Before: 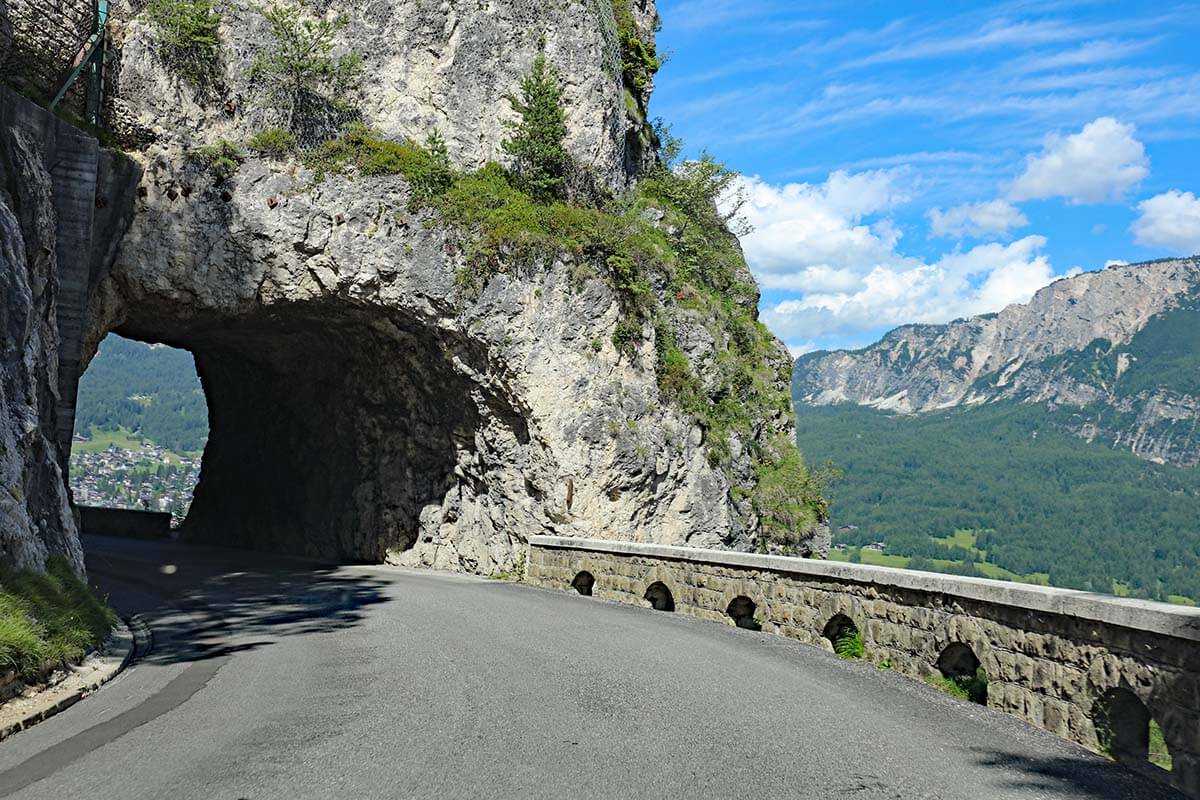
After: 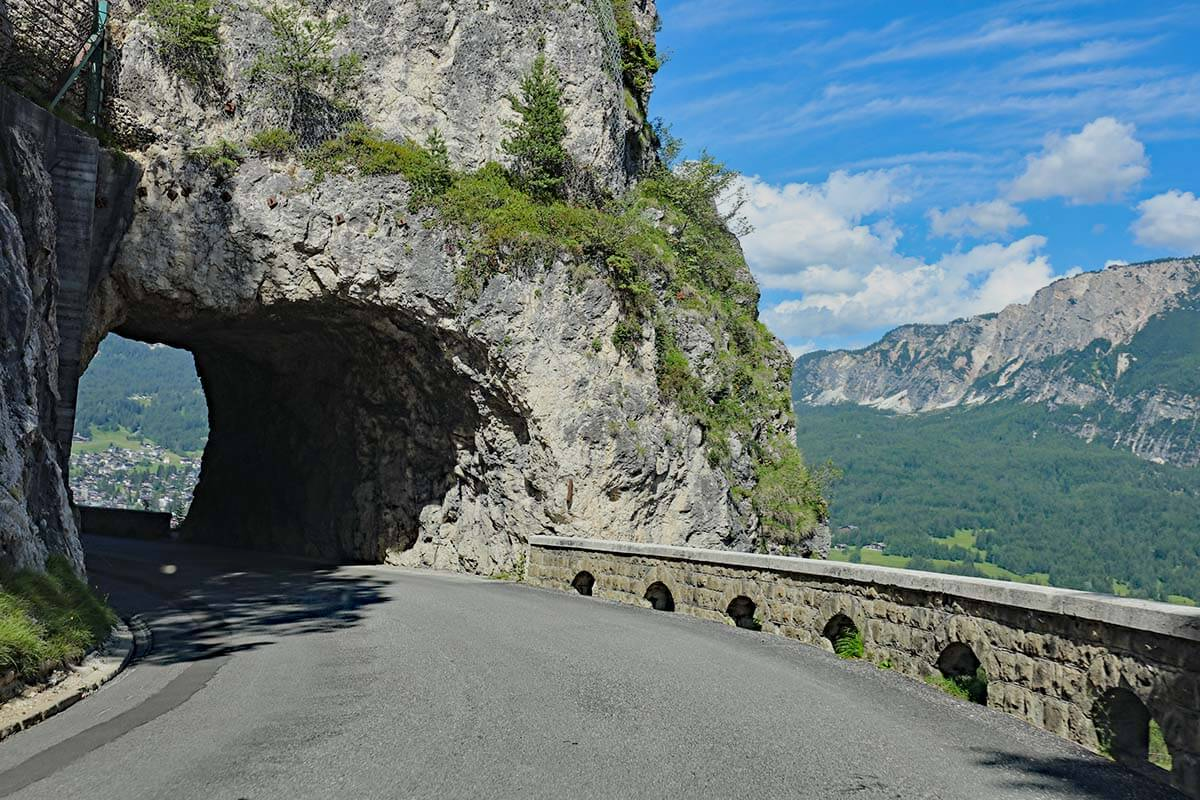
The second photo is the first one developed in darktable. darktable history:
tone equalizer: -8 EV -0.001 EV, -7 EV 0.004 EV, -6 EV -0.046 EV, -5 EV 0.018 EV, -4 EV -0.024 EV, -3 EV 0.006 EV, -2 EV -0.069 EV, -1 EV -0.302 EV, +0 EV -0.582 EV, mask exposure compensation -0.513 EV
